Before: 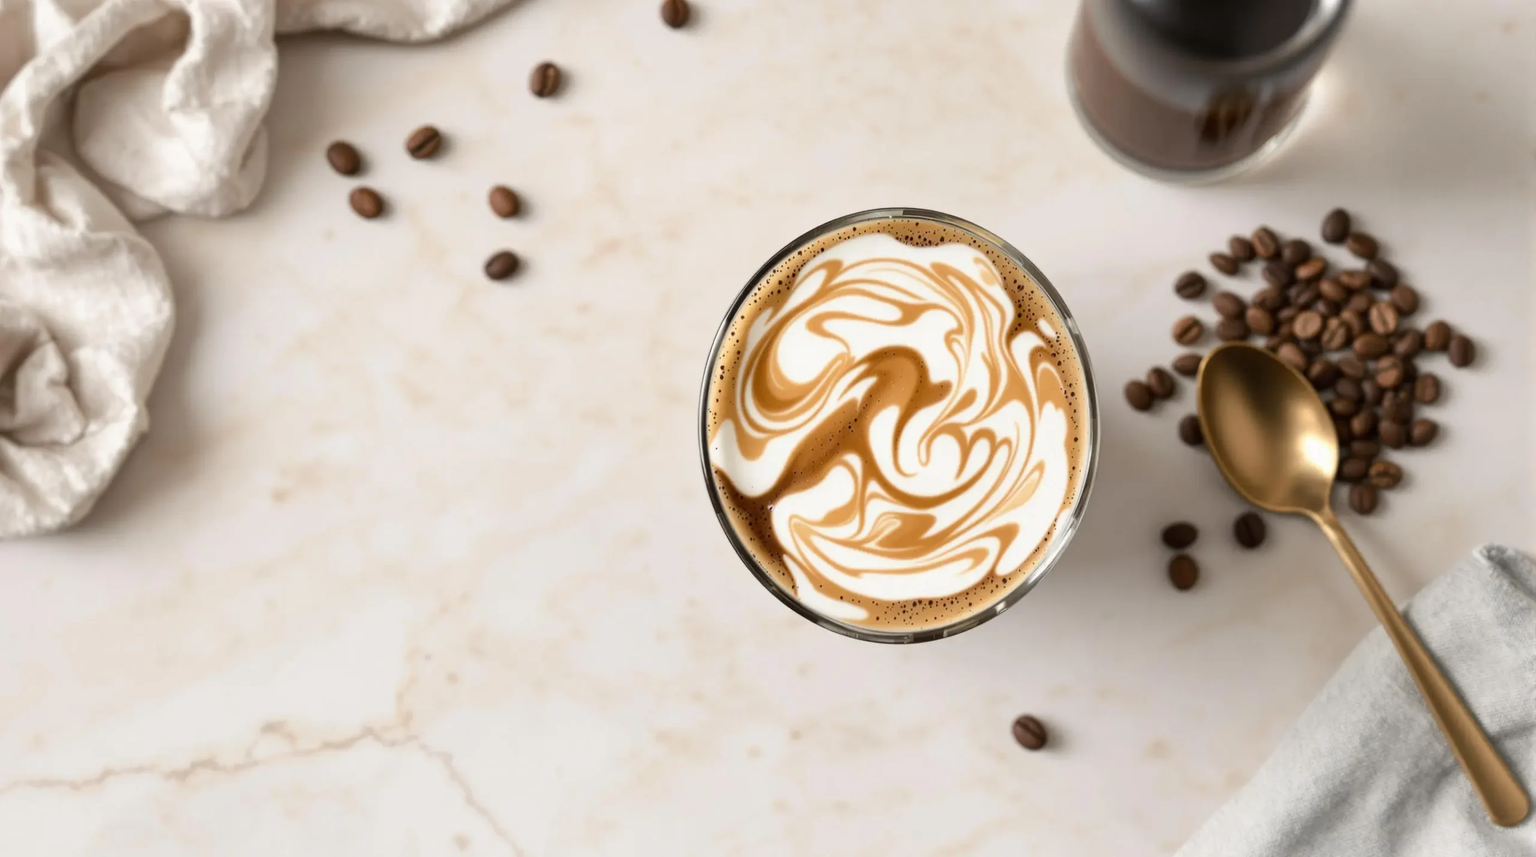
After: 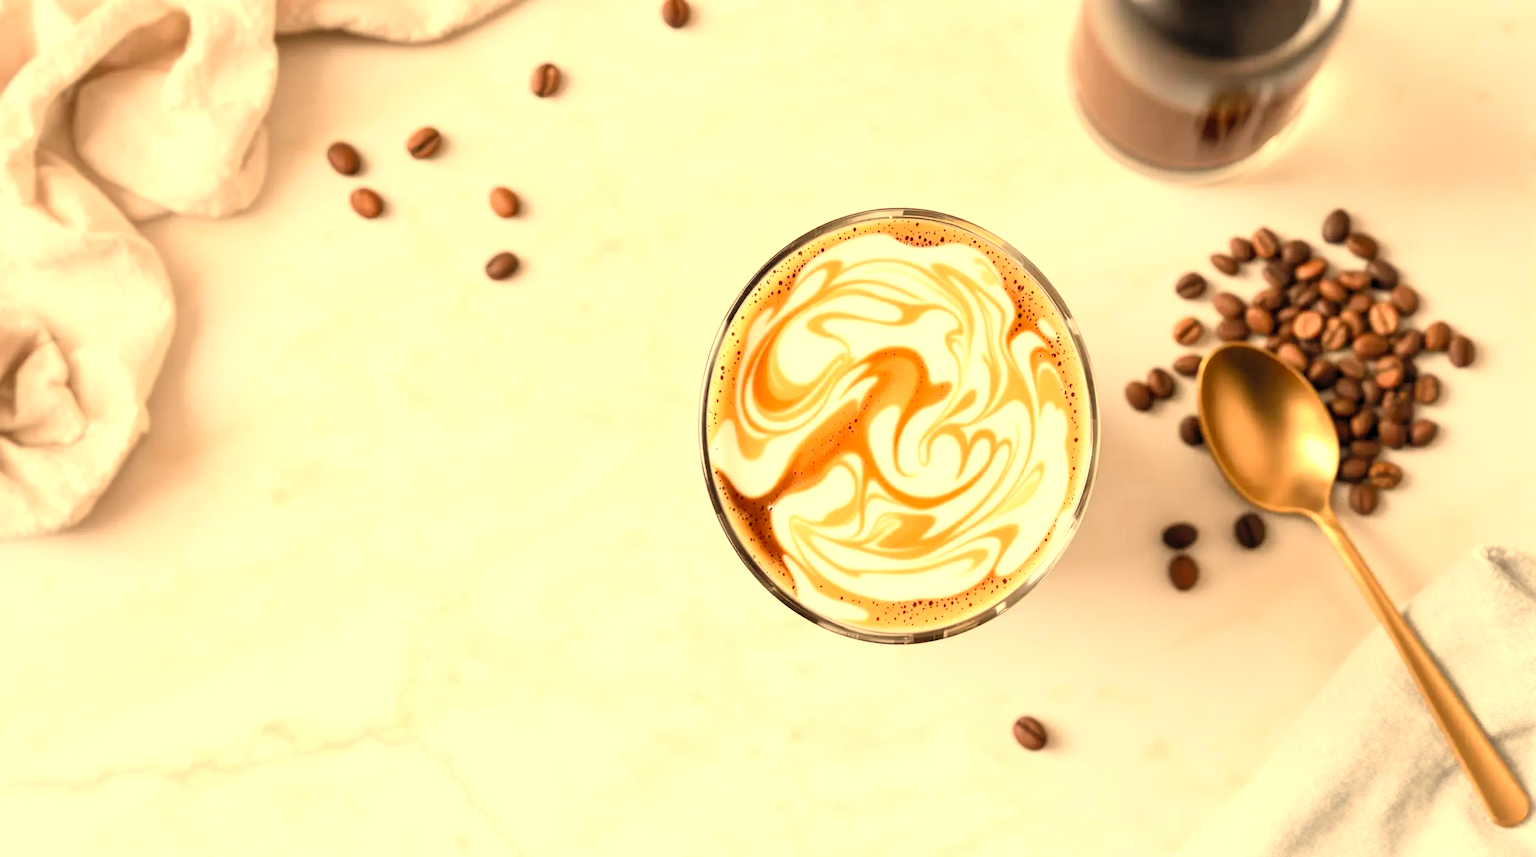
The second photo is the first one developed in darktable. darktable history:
contrast brightness saturation: contrast 0.2, brightness 0.16, saturation 0.22
levels: black 3.83%, white 90.64%, levels [0.044, 0.416, 0.908]
white balance: red 1.138, green 0.996, blue 0.812
